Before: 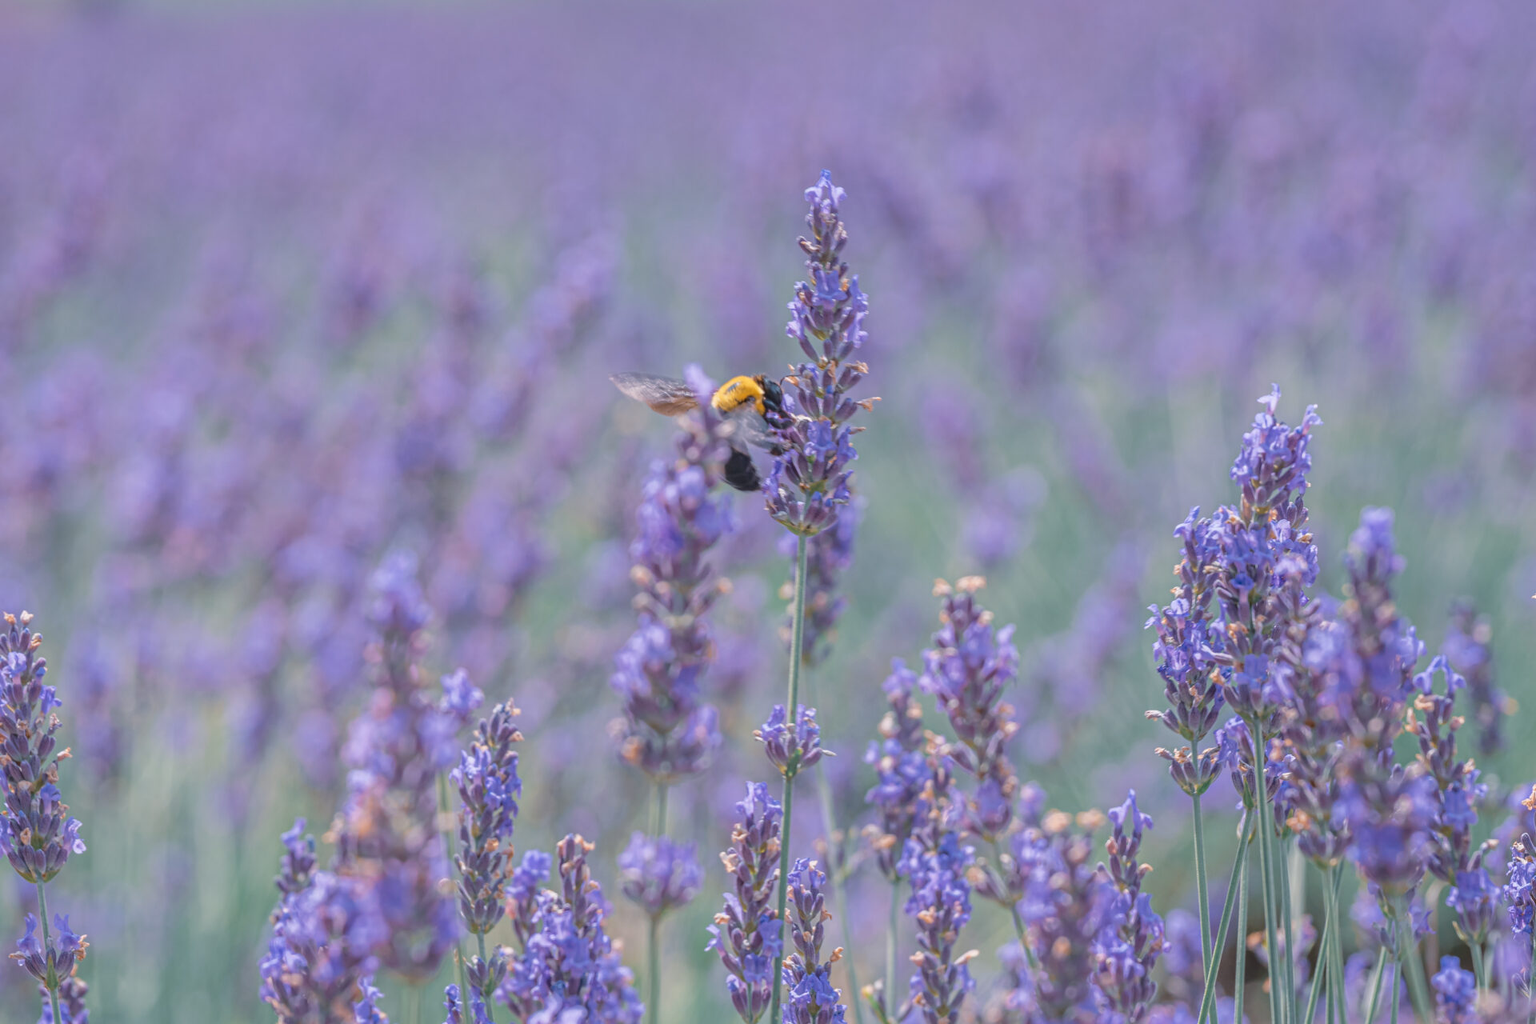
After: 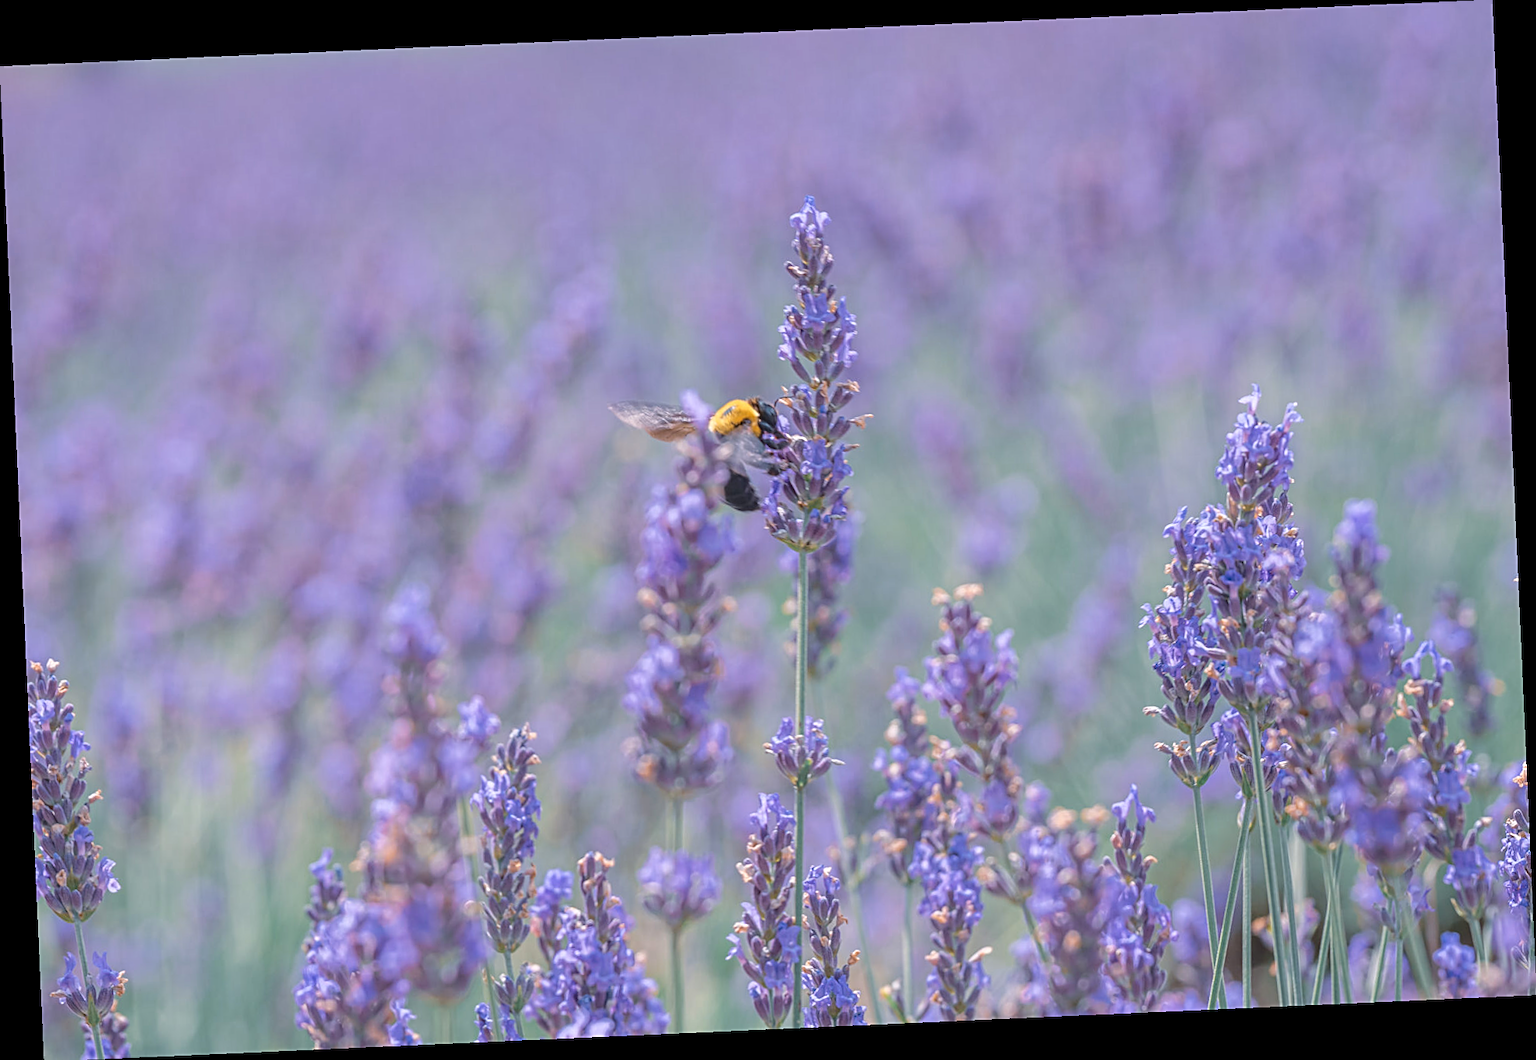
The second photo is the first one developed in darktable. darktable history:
exposure: exposure 0.191 EV, compensate highlight preservation false
sharpen: on, module defaults
rotate and perspective: rotation -2.56°, automatic cropping off
